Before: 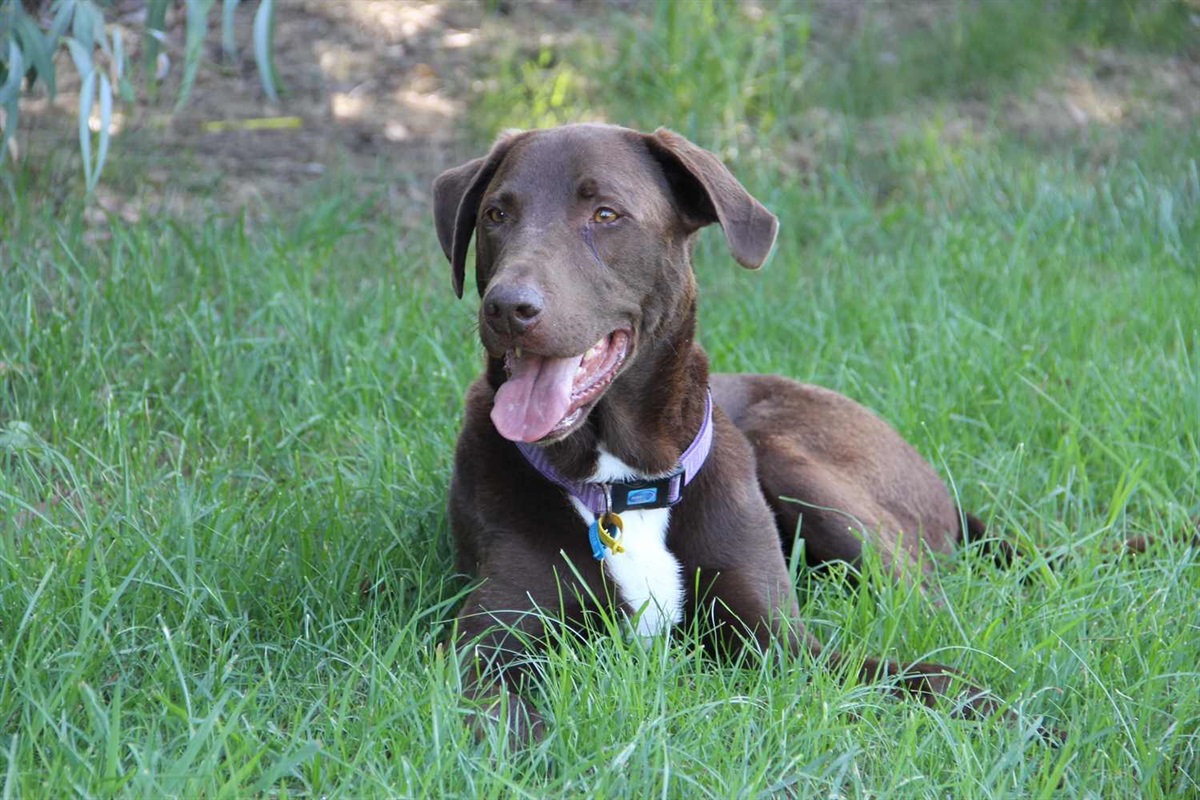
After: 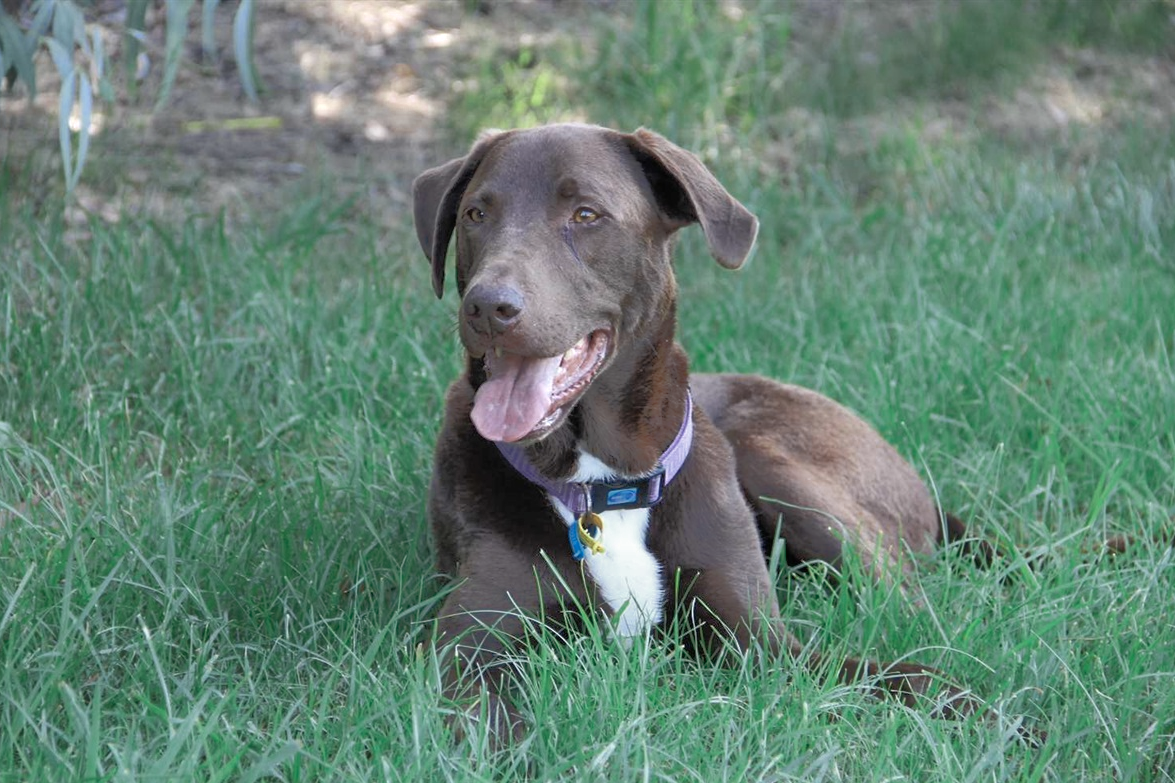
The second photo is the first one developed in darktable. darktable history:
color zones: curves: ch0 [(0, 0.5) (0.125, 0.4) (0.25, 0.5) (0.375, 0.4) (0.5, 0.4) (0.625, 0.35) (0.75, 0.35) (0.875, 0.5)]; ch1 [(0, 0.35) (0.125, 0.45) (0.25, 0.35) (0.375, 0.35) (0.5, 0.35) (0.625, 0.35) (0.75, 0.45) (0.875, 0.35)]; ch2 [(0, 0.6) (0.125, 0.5) (0.25, 0.5) (0.375, 0.6) (0.5, 0.6) (0.625, 0.5) (0.75, 0.5) (0.875, 0.5)]
tone equalizer: -8 EV -0.528 EV, -7 EV -0.319 EV, -6 EV -0.083 EV, -5 EV 0.413 EV, -4 EV 0.985 EV, -3 EV 0.791 EV, -2 EV -0.01 EV, -1 EV 0.14 EV, +0 EV -0.012 EV, smoothing 1
crop: left 1.743%, right 0.268%, bottom 2.011%
